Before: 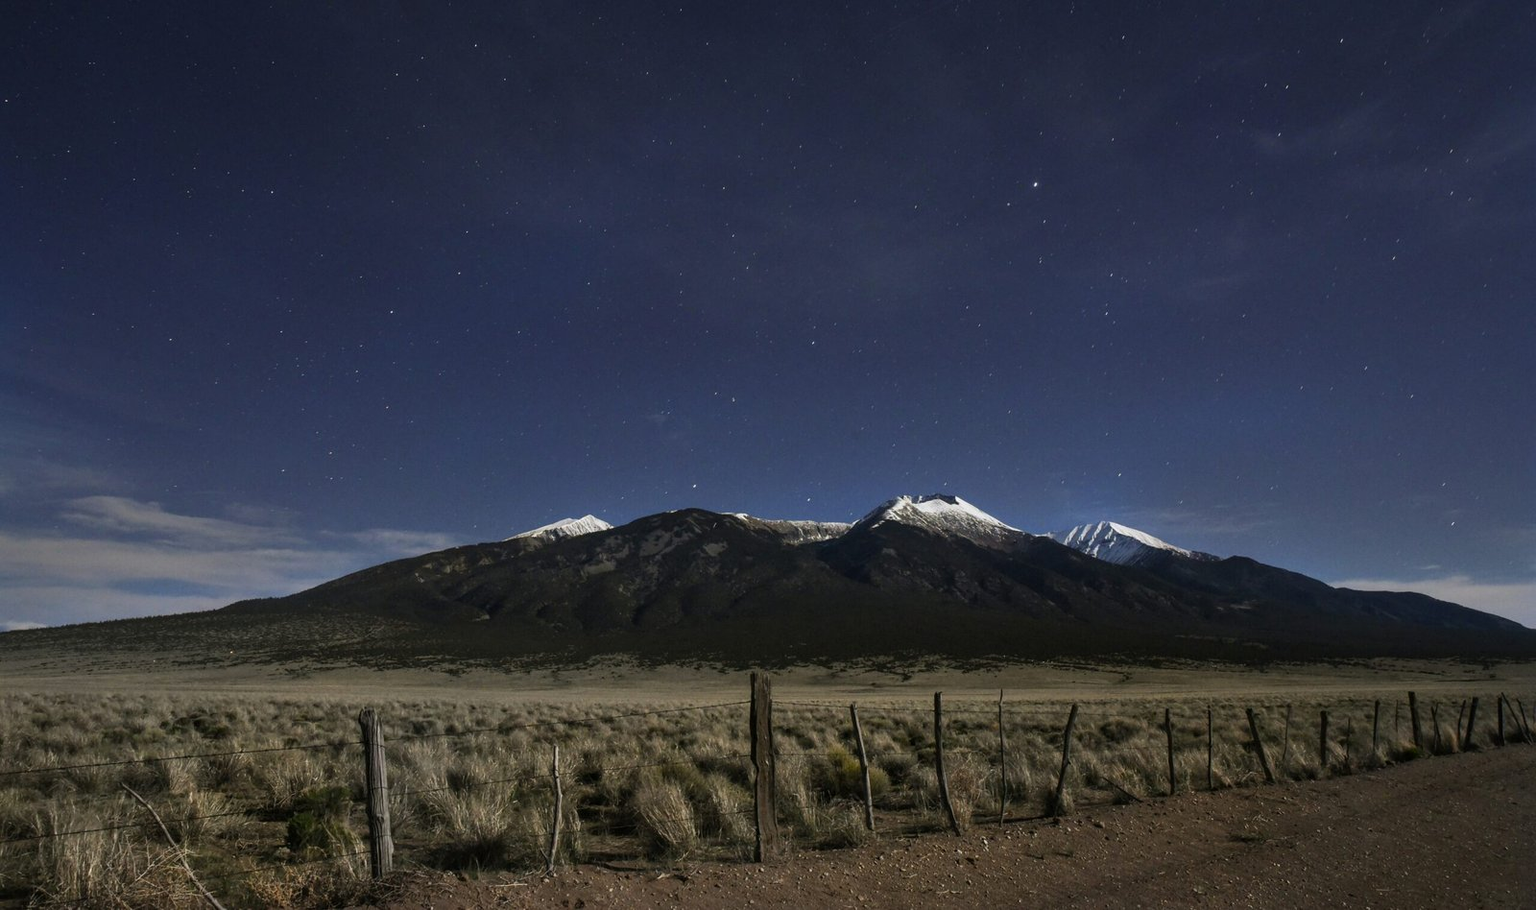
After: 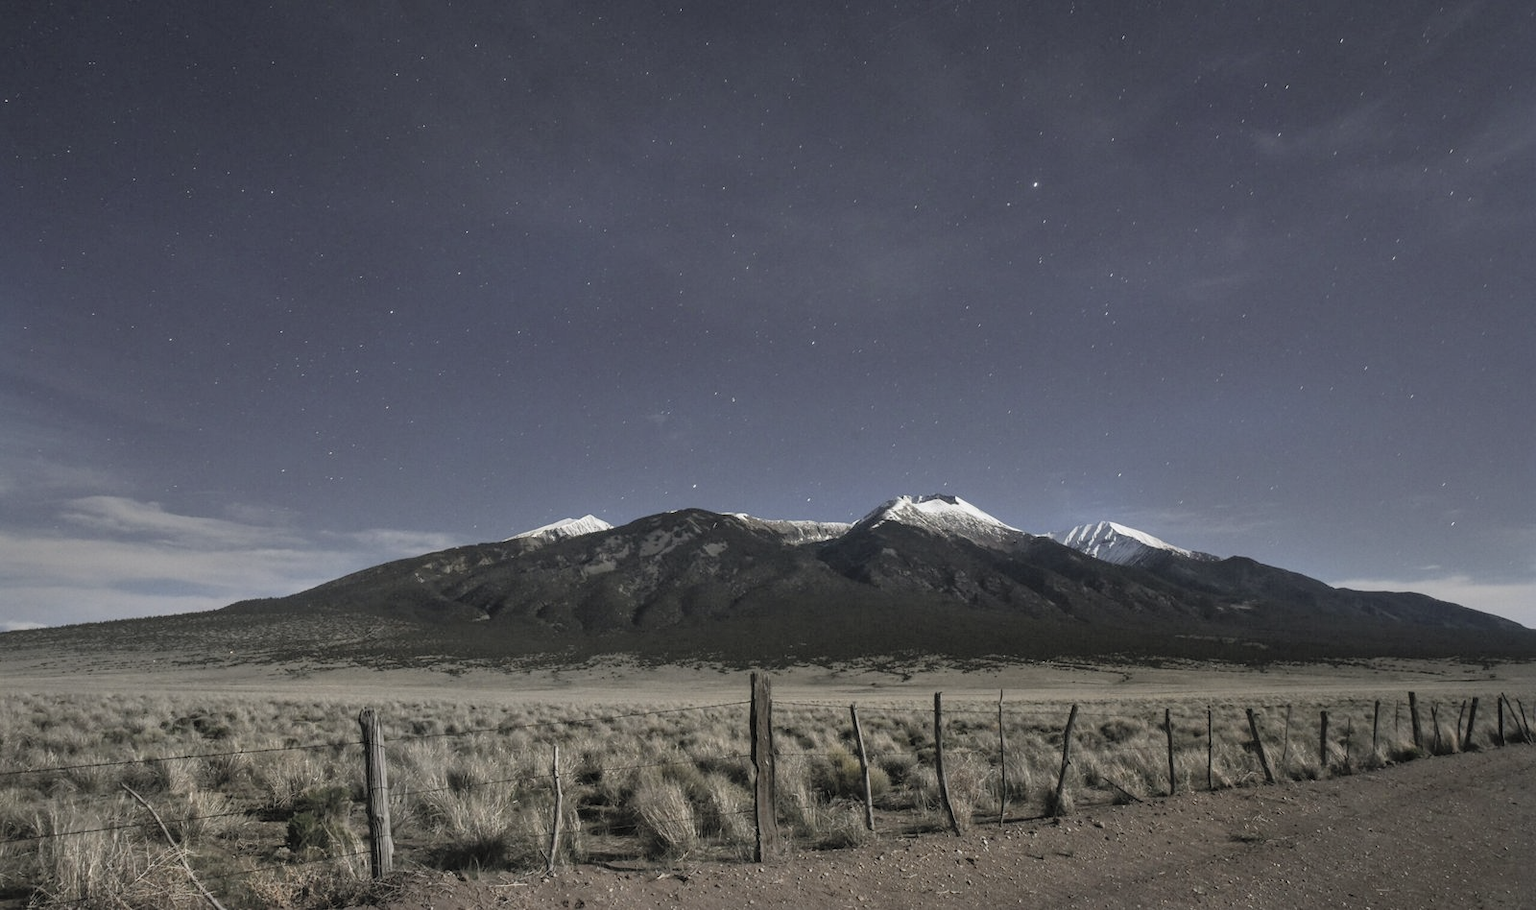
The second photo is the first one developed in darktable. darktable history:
levels: levels [0, 0.478, 1]
contrast brightness saturation: brightness 0.18, saturation -0.5
